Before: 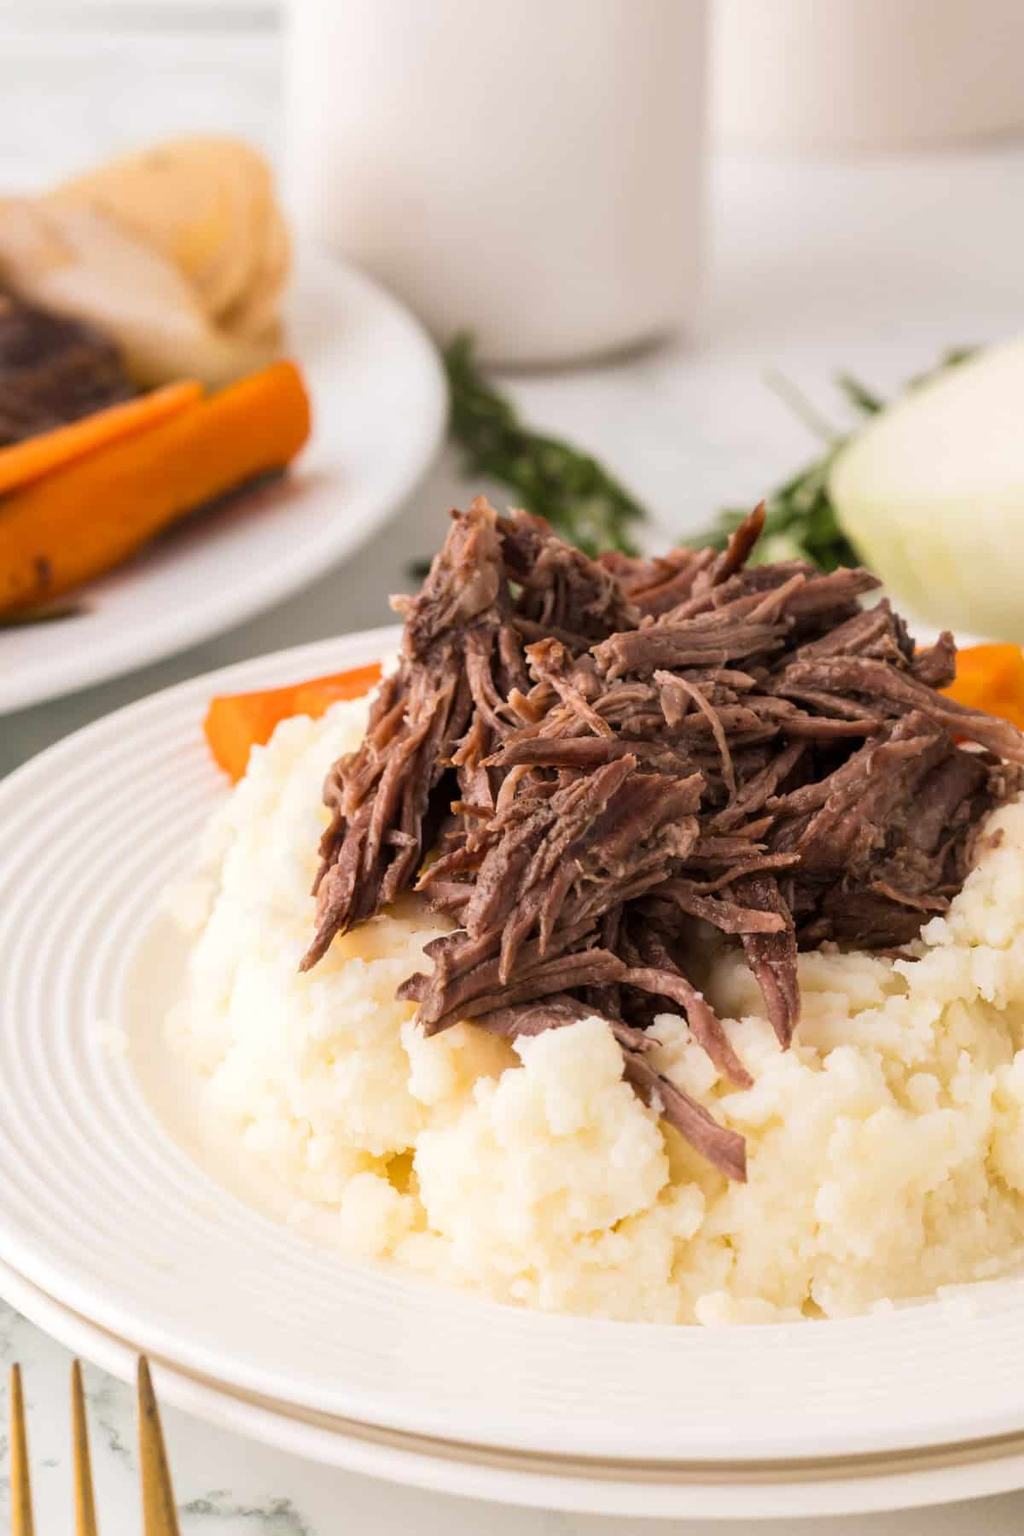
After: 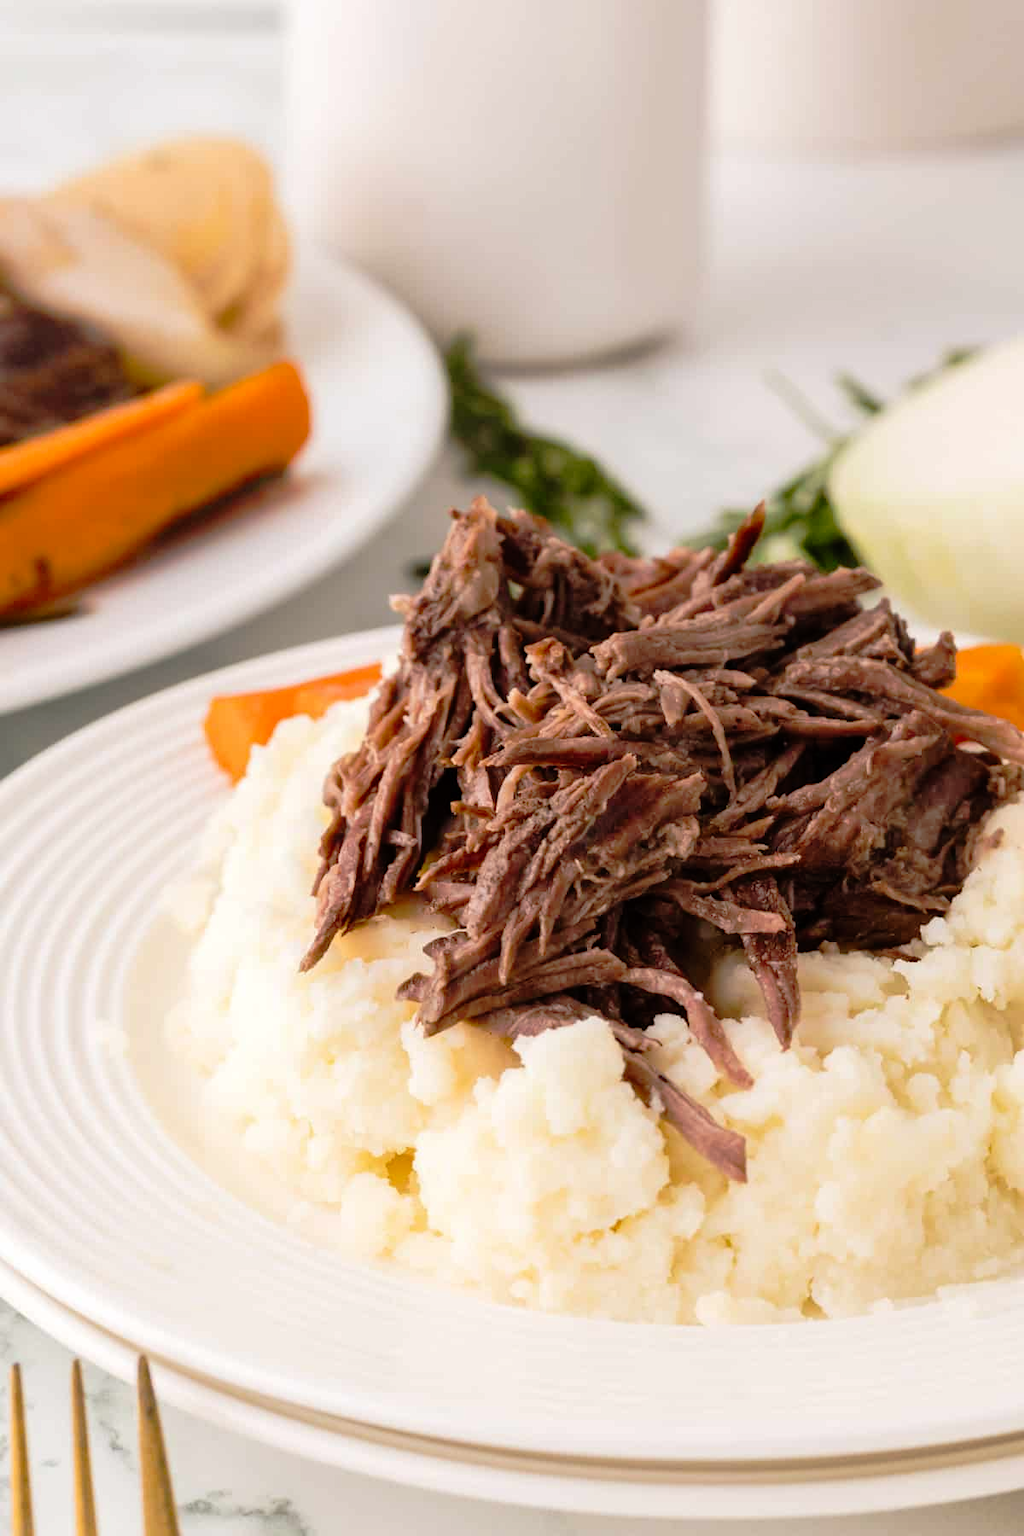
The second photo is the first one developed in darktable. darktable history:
tone curve: curves: ch0 [(0, 0) (0.126, 0.061) (0.362, 0.382) (0.498, 0.498) (0.706, 0.712) (1, 1)]; ch1 [(0, 0) (0.5, 0.522) (0.55, 0.586) (1, 1)]; ch2 [(0, 0) (0.44, 0.424) (0.5, 0.482) (0.537, 0.538) (1, 1)], preserve colors none
